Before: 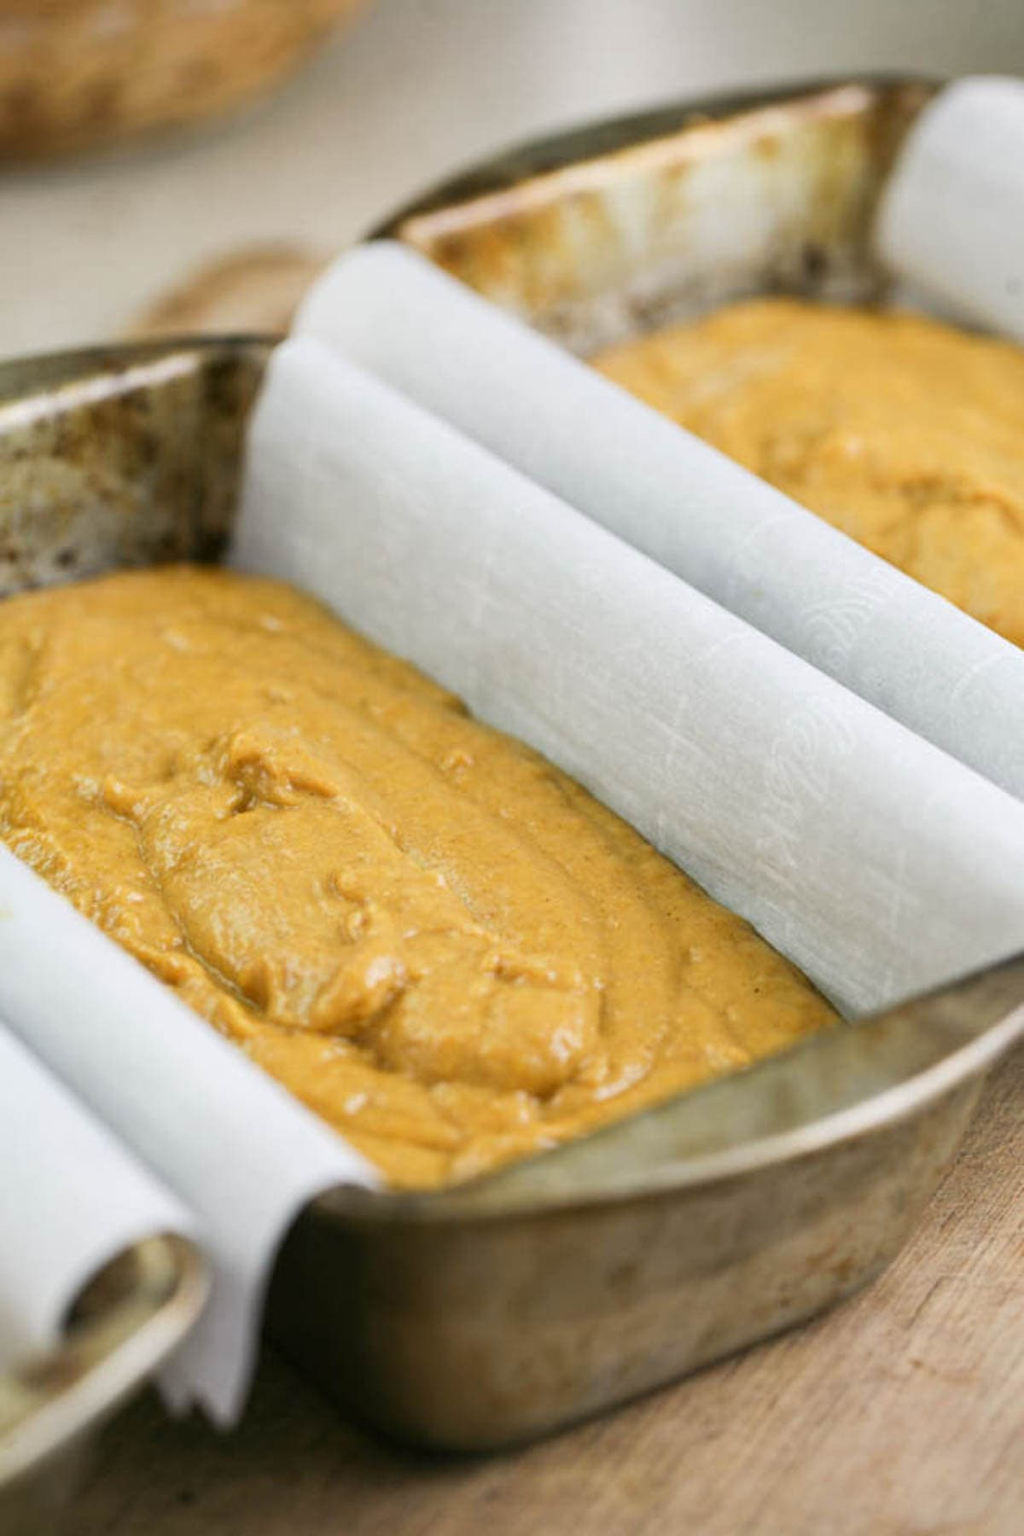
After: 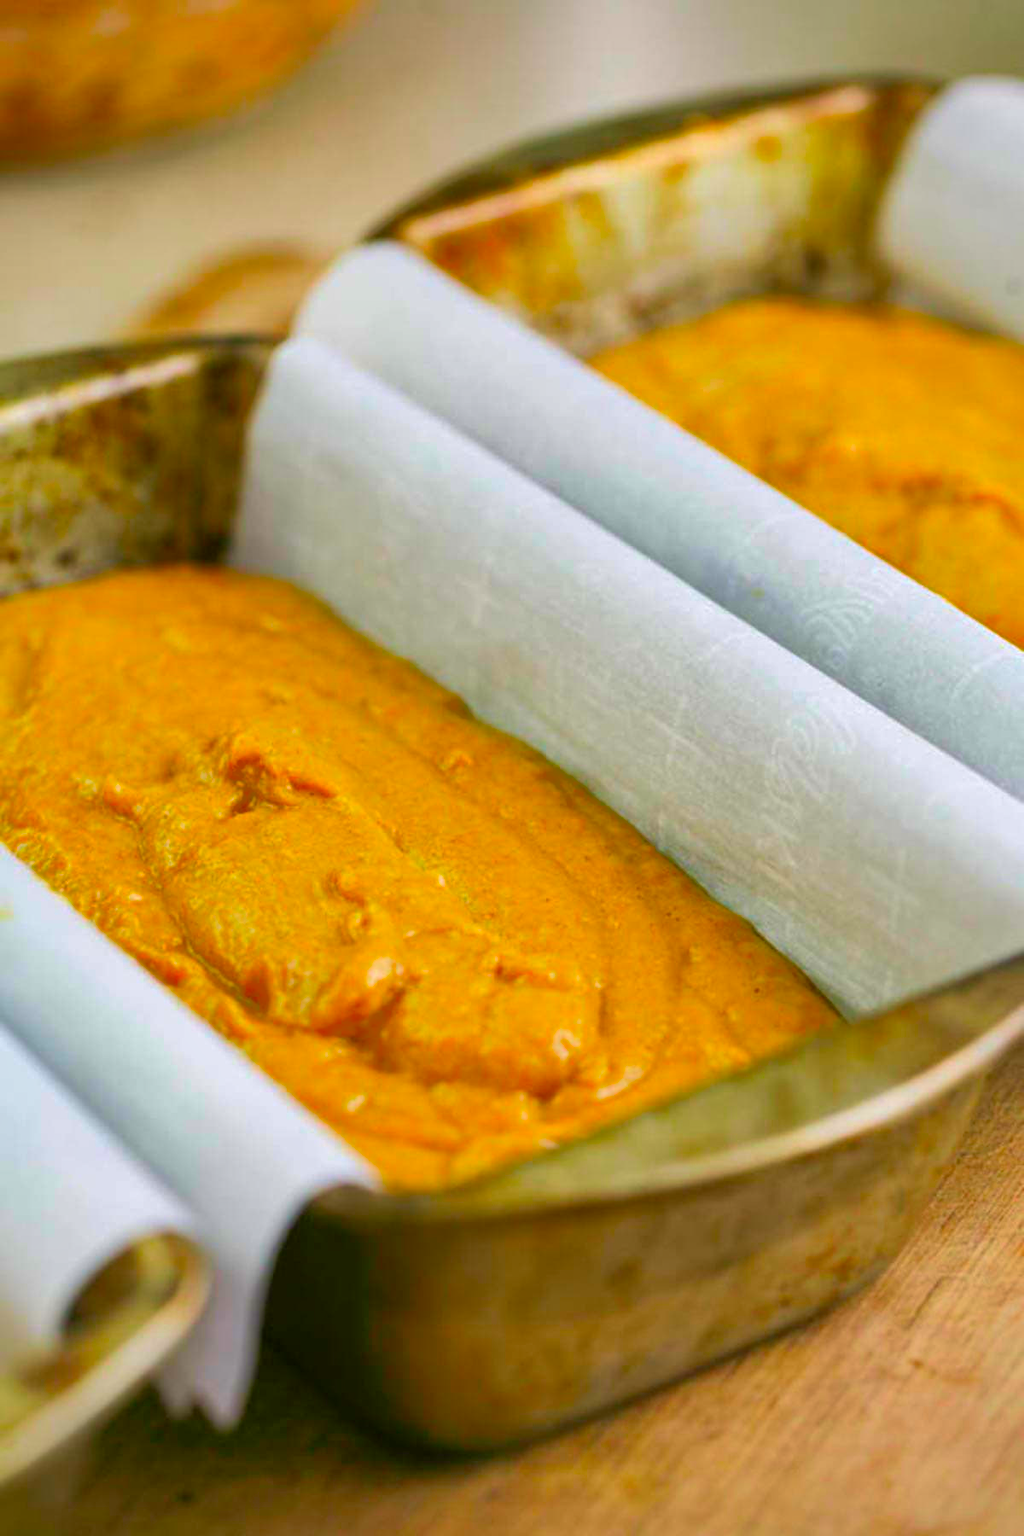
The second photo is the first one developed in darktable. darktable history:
color correction: saturation 2.15
velvia: on, module defaults
shadows and highlights: on, module defaults
